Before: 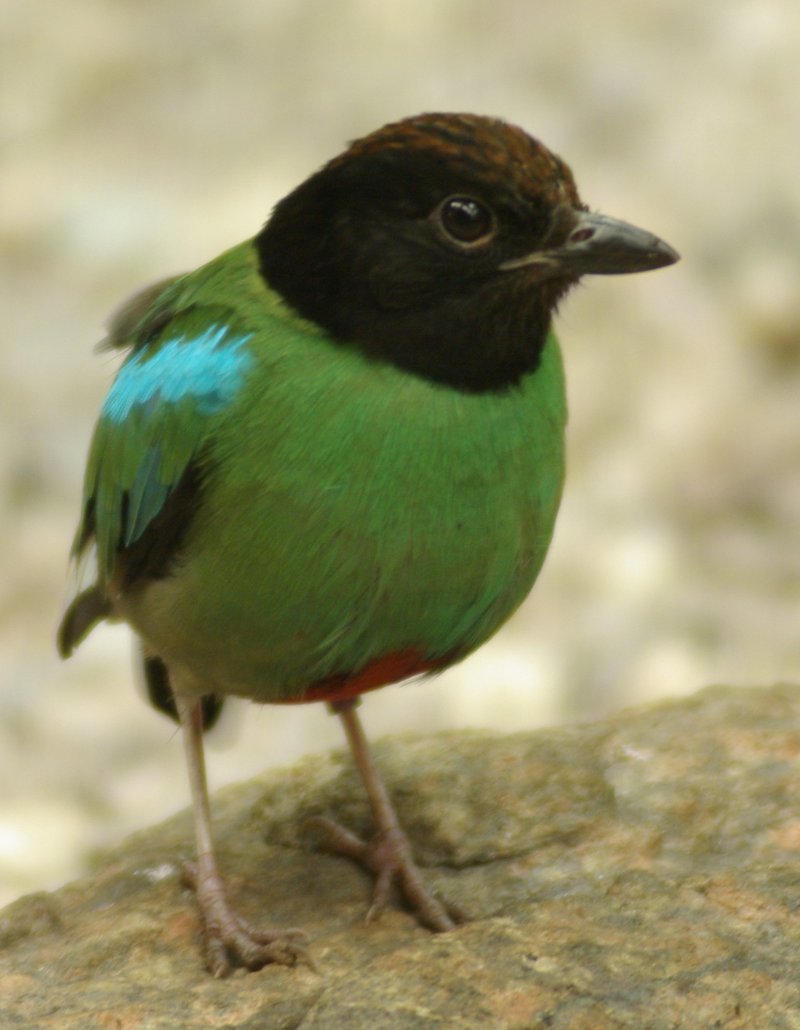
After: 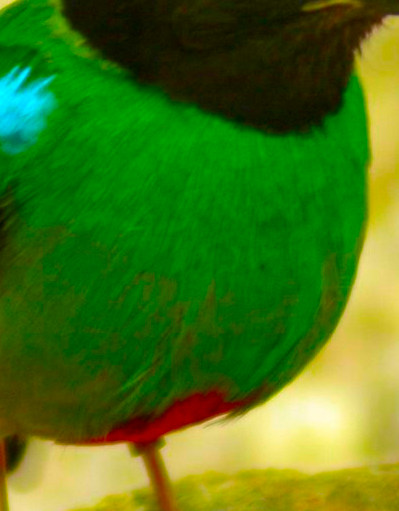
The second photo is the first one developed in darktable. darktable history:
crop: left 24.703%, top 25.227%, right 25.357%, bottom 25.118%
local contrast: on, module defaults
color correction: highlights b* 0.038, saturation 2.99
